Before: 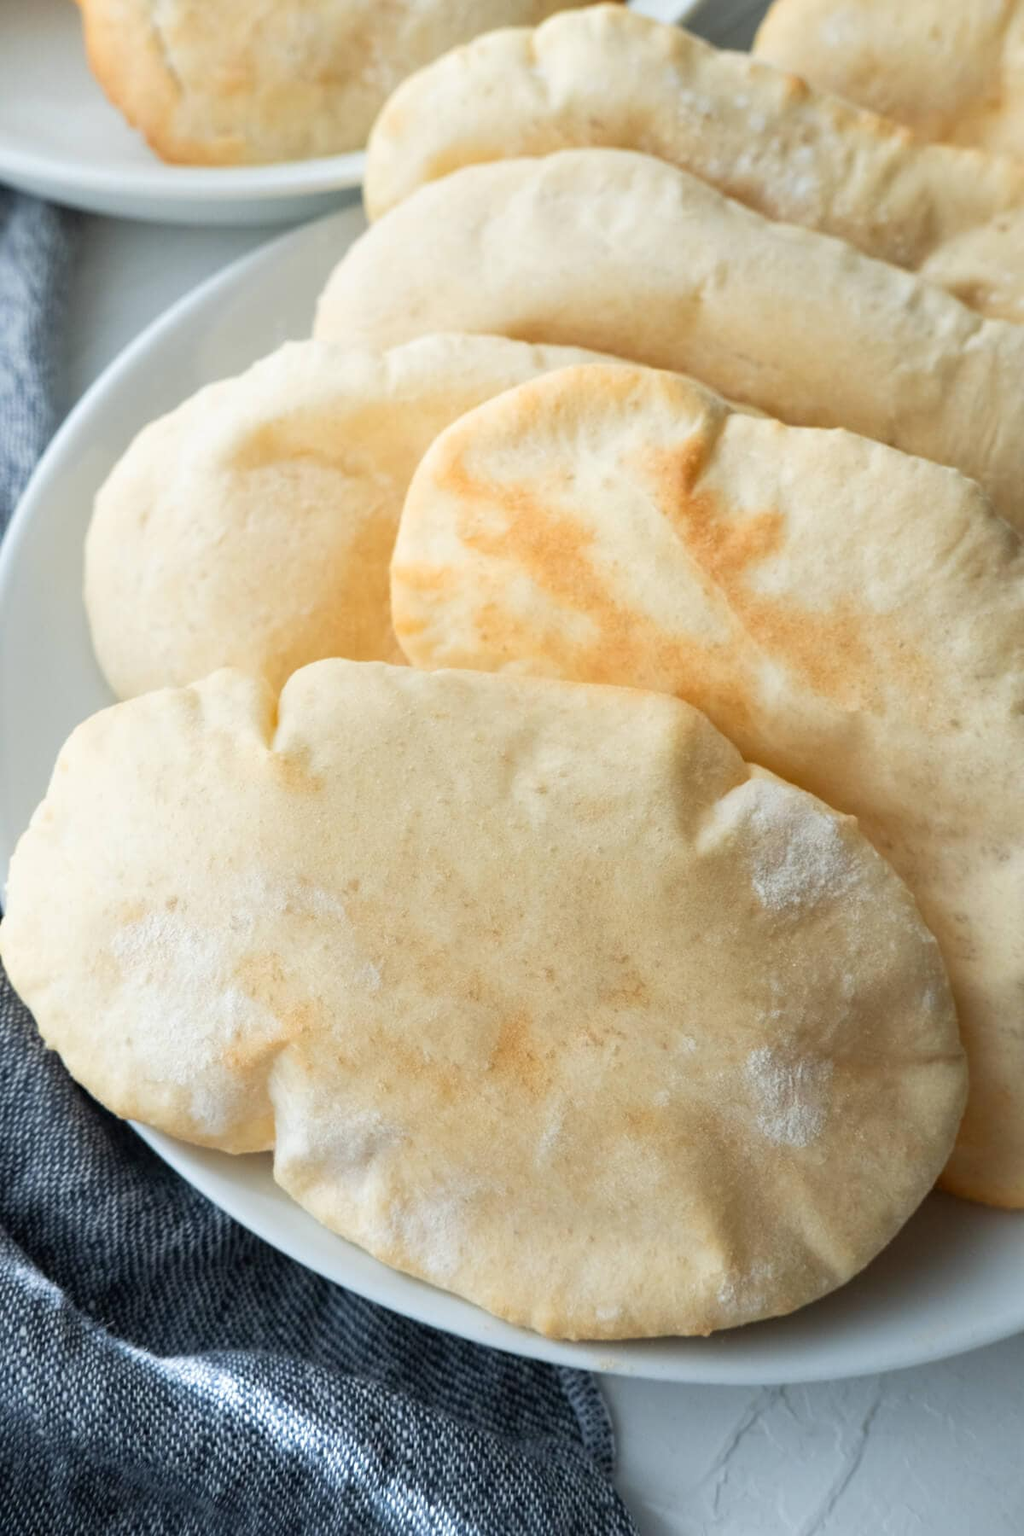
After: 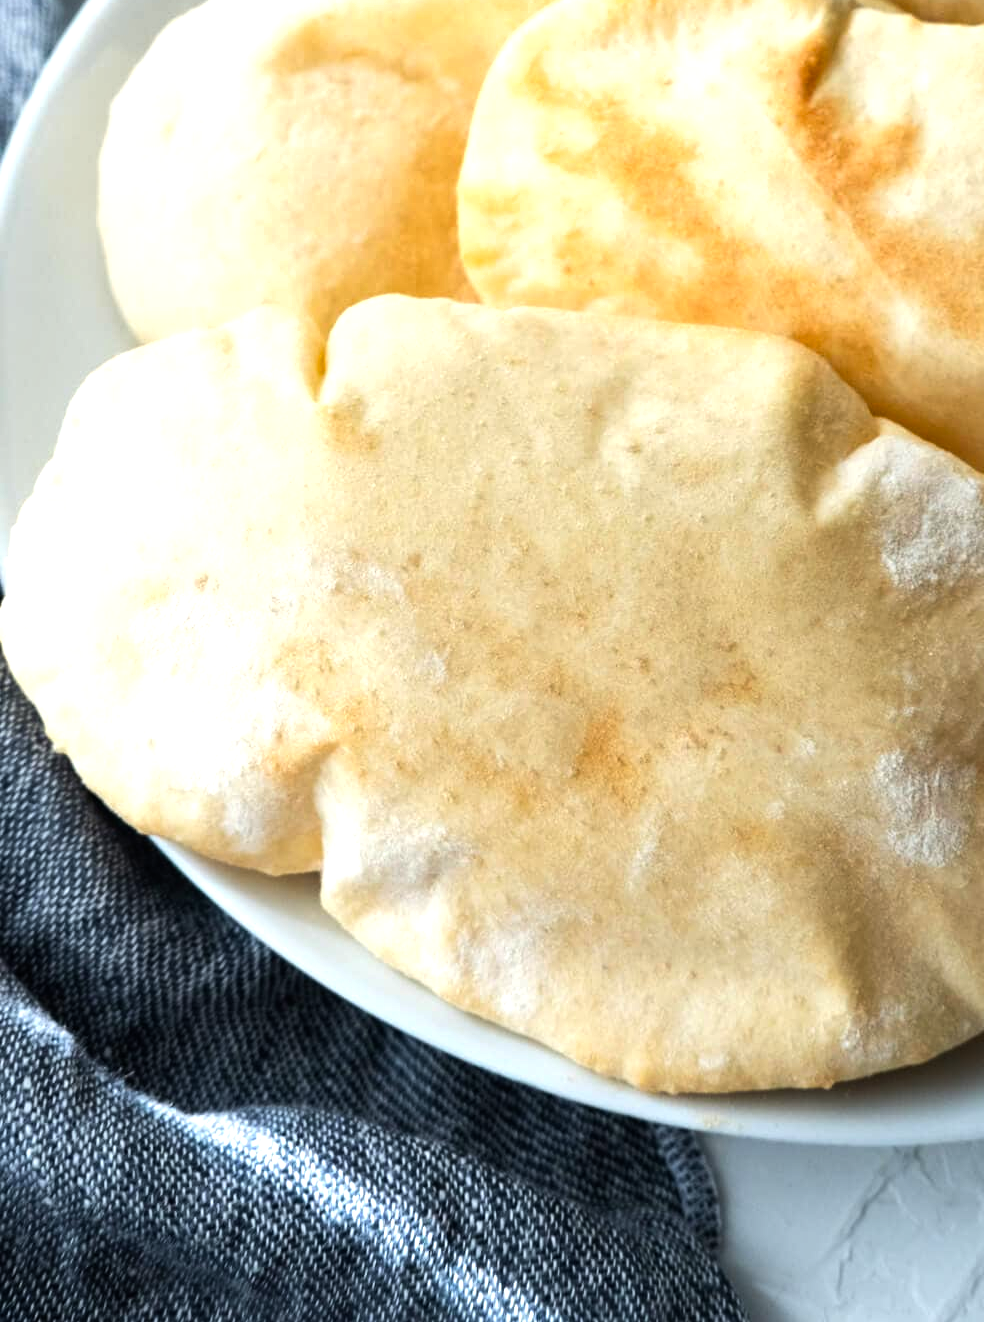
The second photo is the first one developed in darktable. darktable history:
shadows and highlights: shadows 37.27, highlights -28.18, soften with gaussian
crop: top 26.531%, right 17.959%
tone equalizer: -8 EV -0.417 EV, -7 EV -0.389 EV, -6 EV -0.333 EV, -5 EV -0.222 EV, -3 EV 0.222 EV, -2 EV 0.333 EV, -1 EV 0.389 EV, +0 EV 0.417 EV, edges refinement/feathering 500, mask exposure compensation -1.57 EV, preserve details no
color balance: contrast 8.5%, output saturation 105%
